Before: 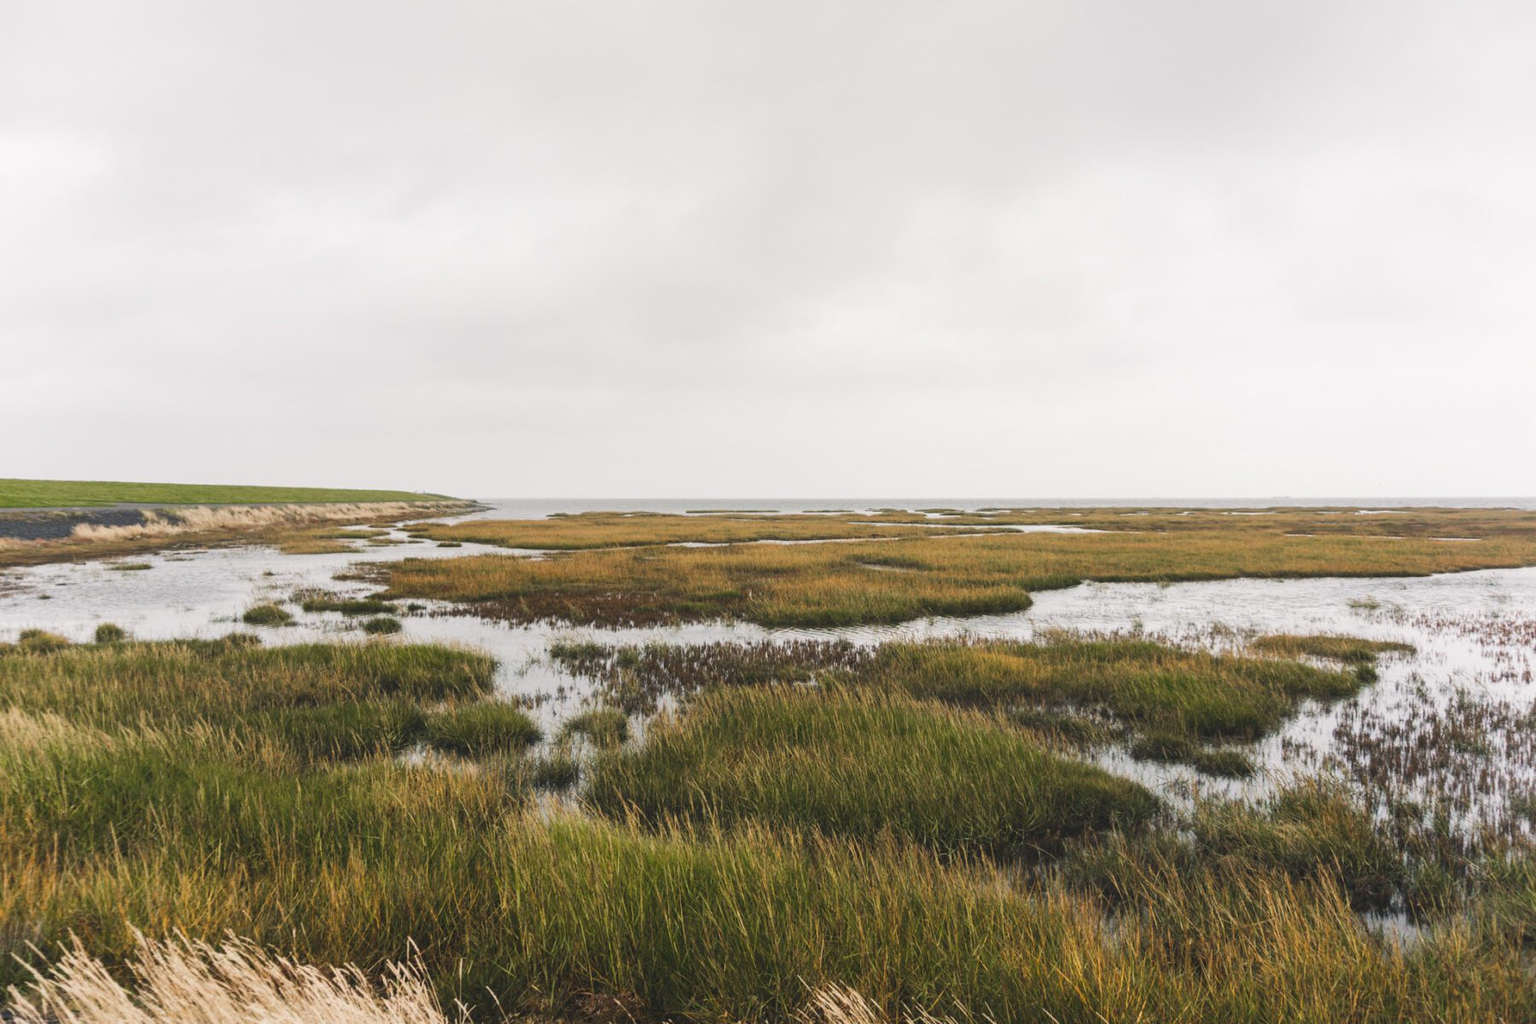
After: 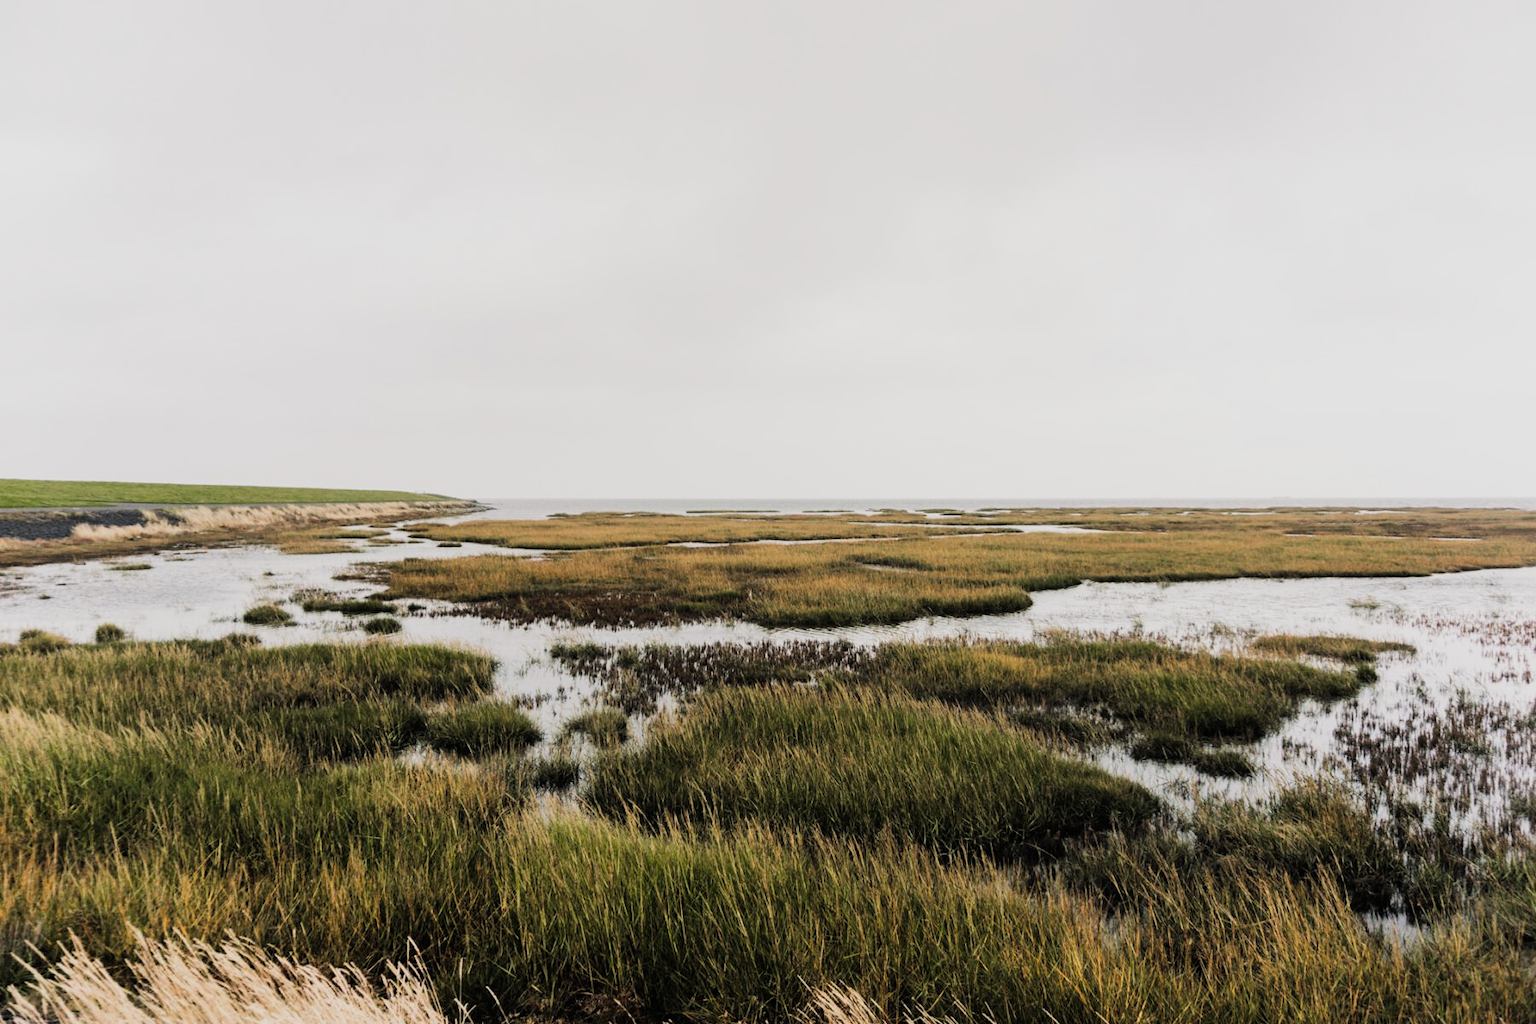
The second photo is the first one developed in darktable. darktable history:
filmic rgb: black relative exposure -5.03 EV, white relative exposure 3.98 EV, threshold 2.94 EV, hardness 2.89, contrast 1.39, highlights saturation mix -28.65%, enable highlight reconstruction true
